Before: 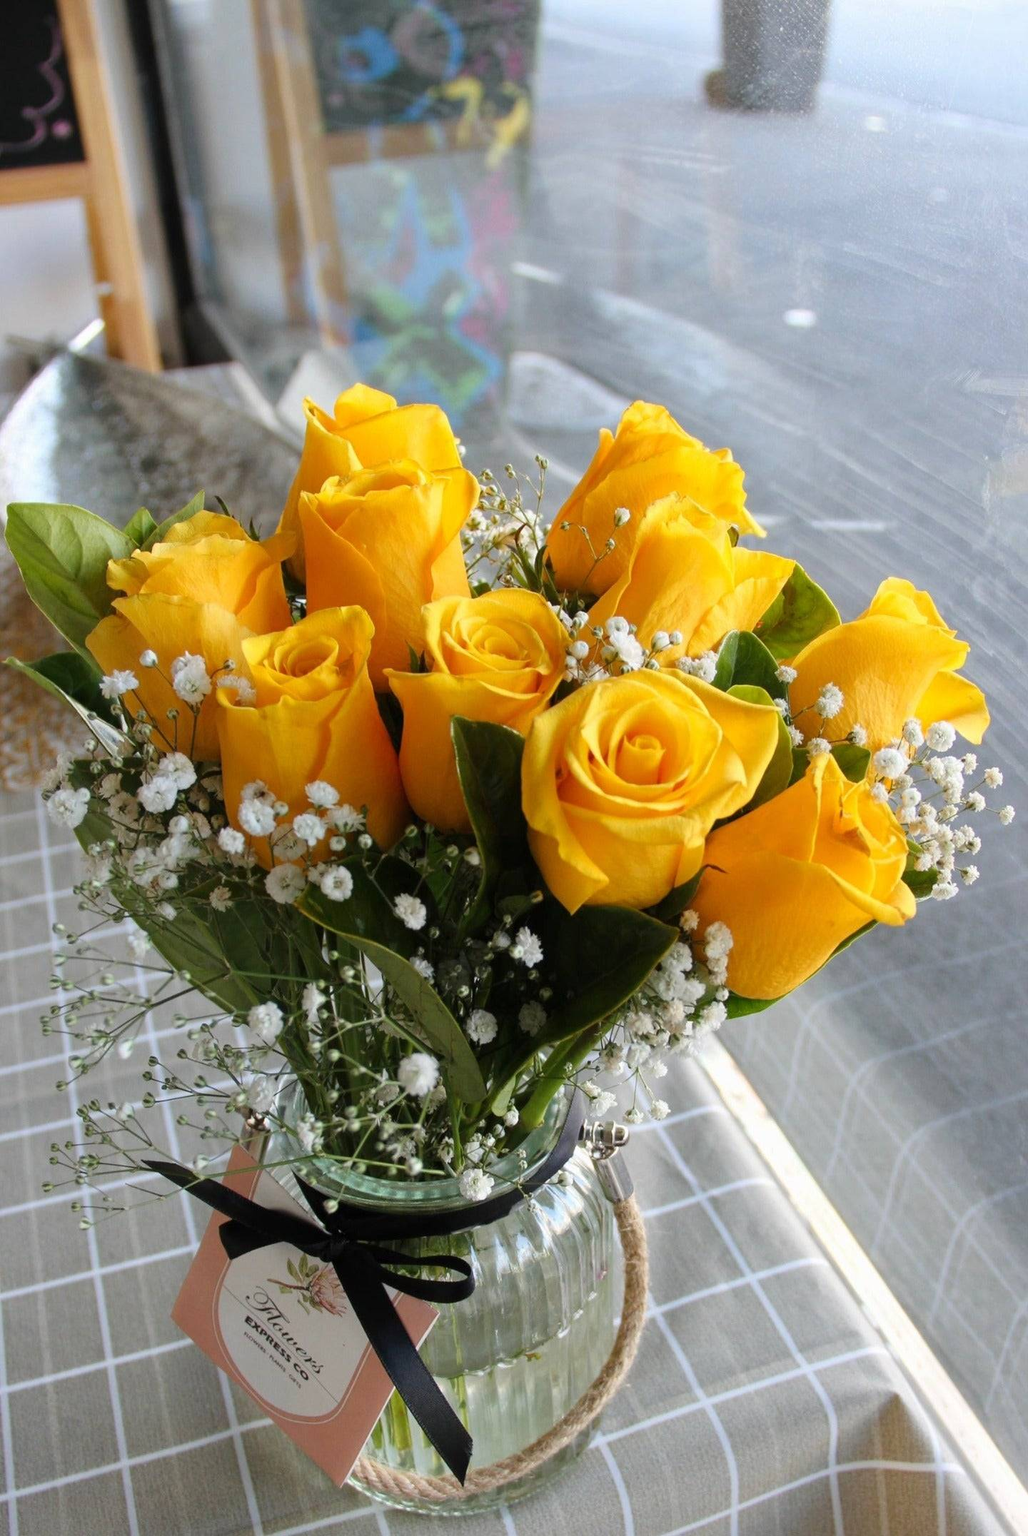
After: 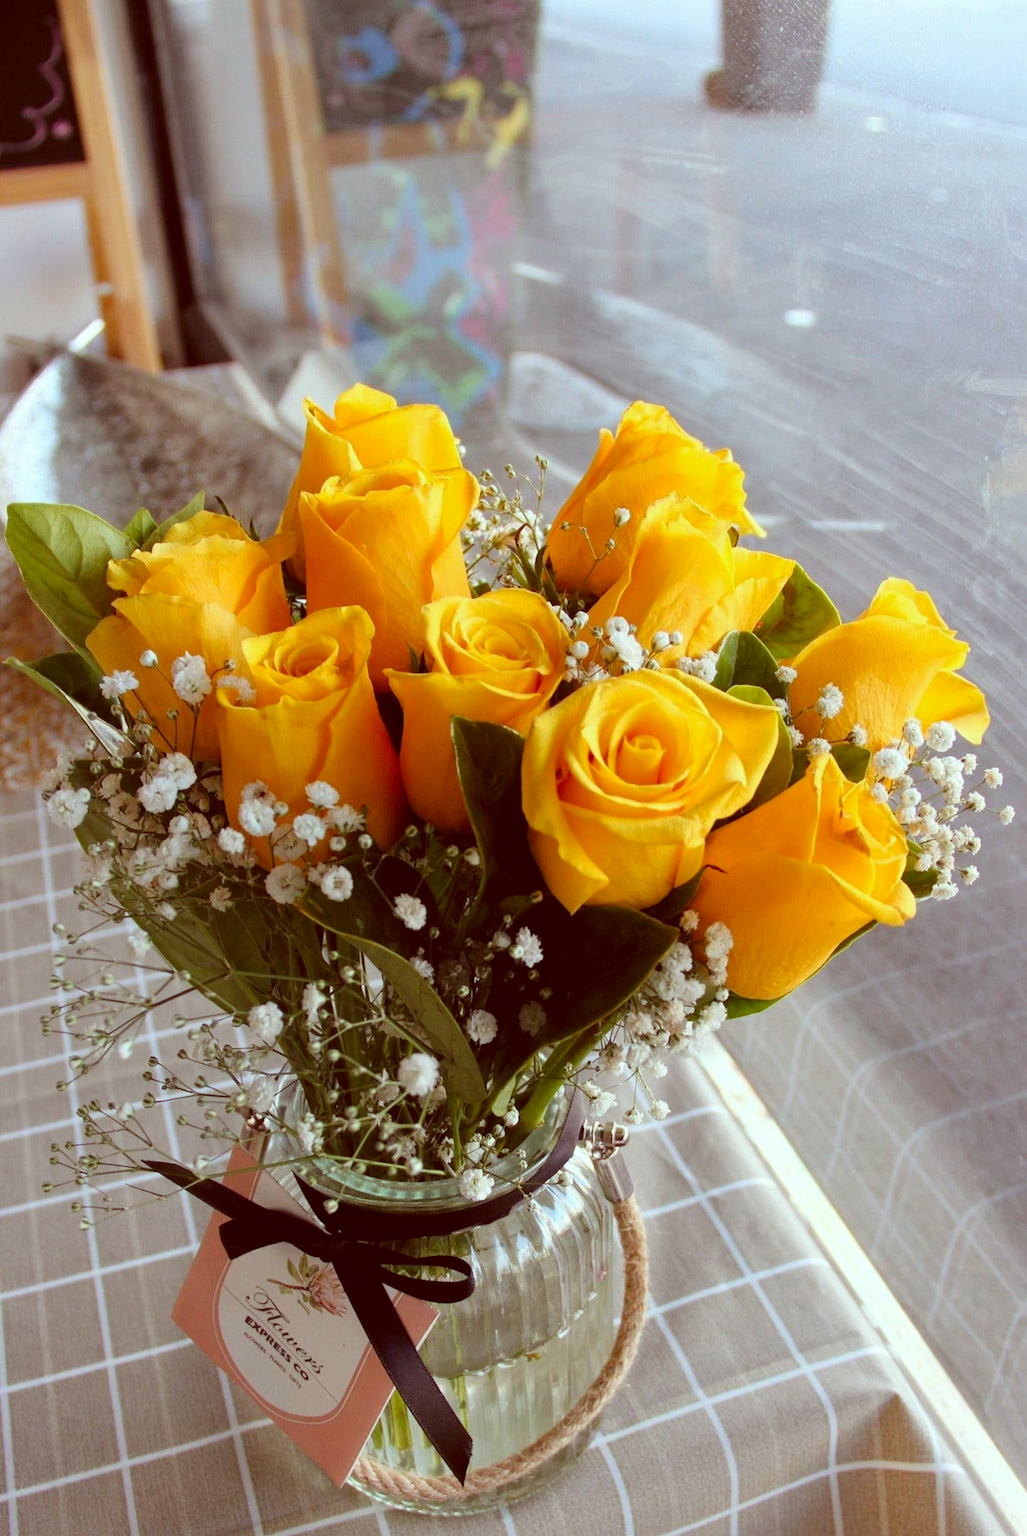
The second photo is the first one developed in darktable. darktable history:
color correction: highlights a* -7.25, highlights b* -0.163, shadows a* 20.86, shadows b* 12.44
